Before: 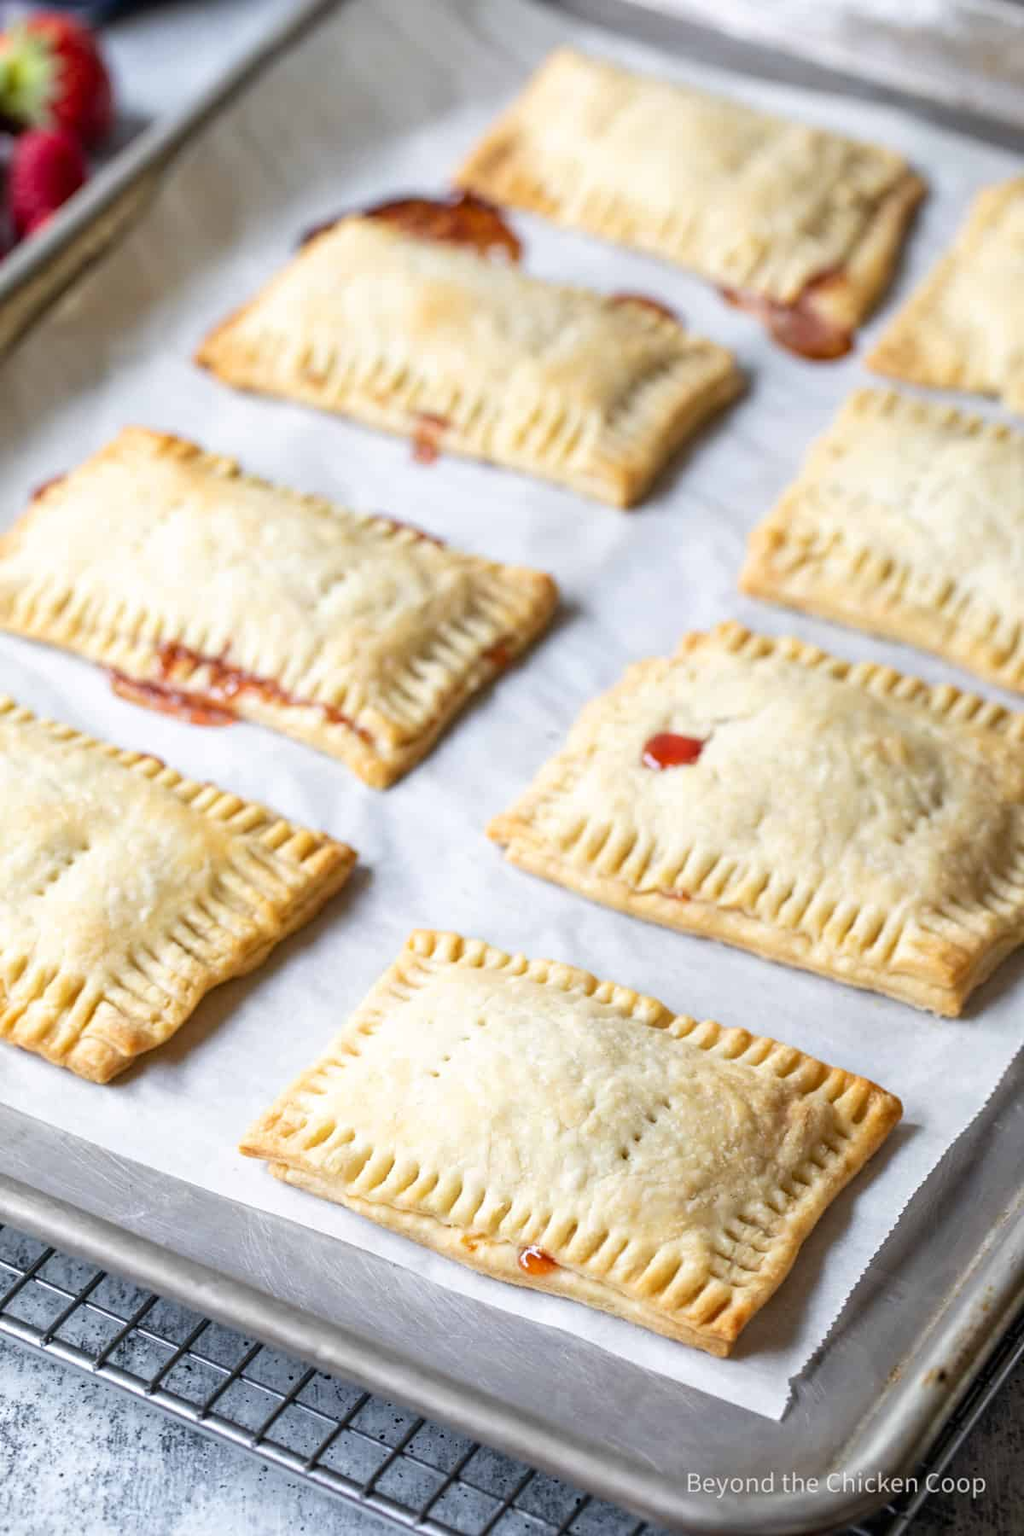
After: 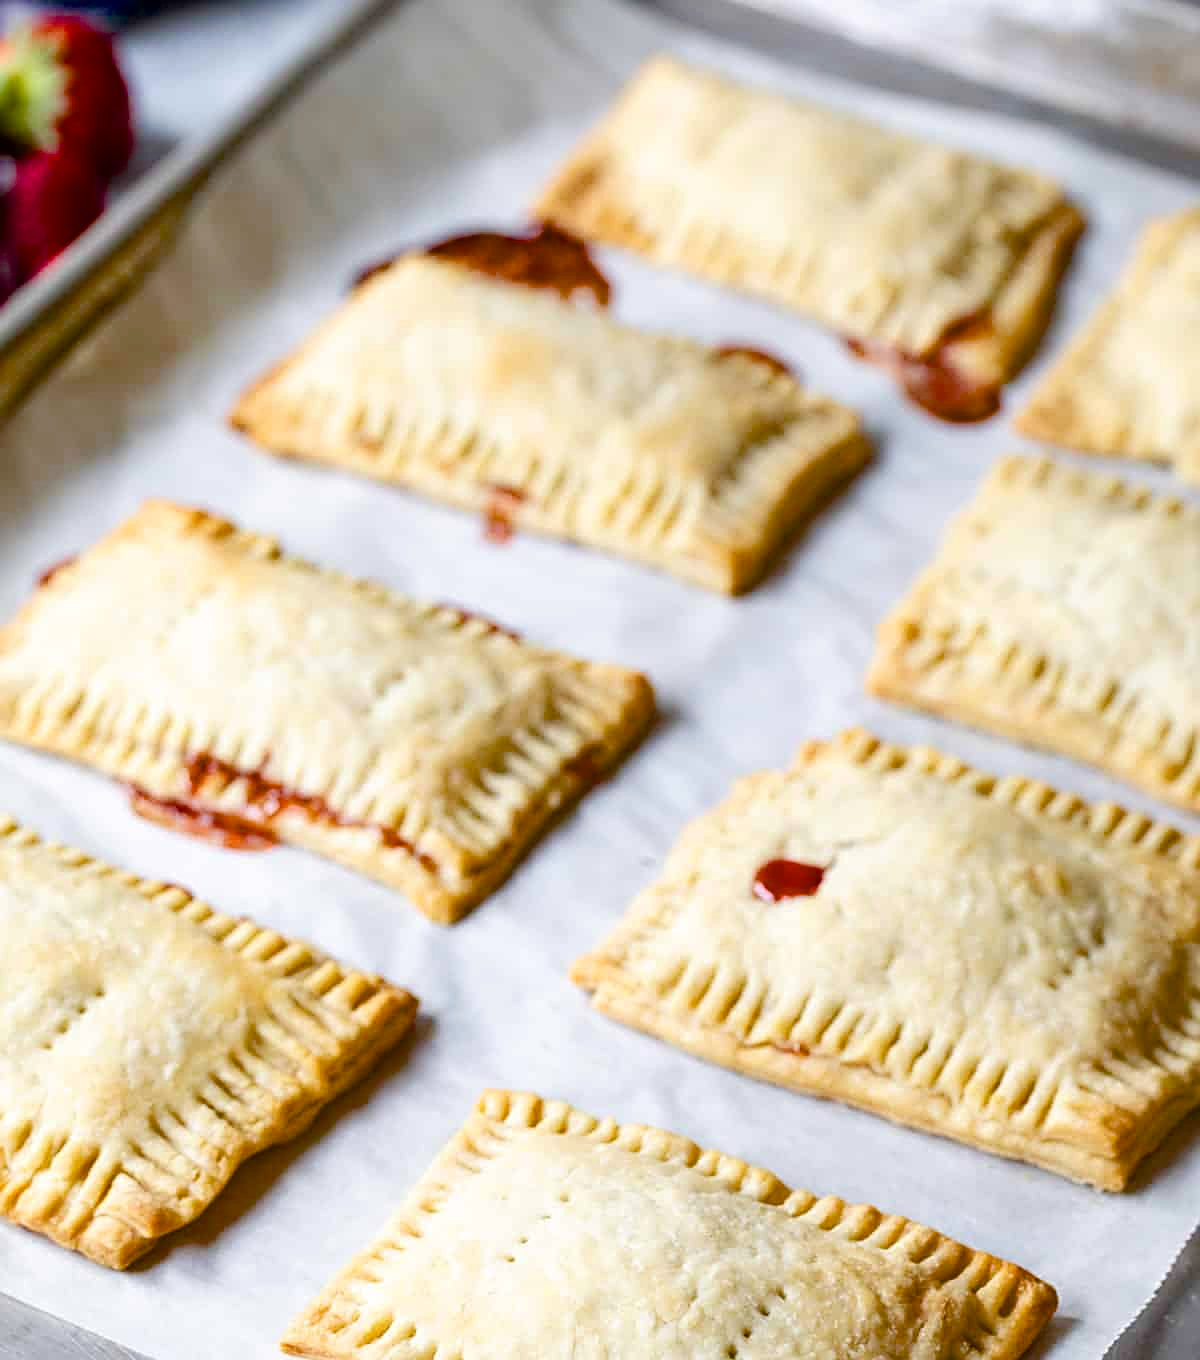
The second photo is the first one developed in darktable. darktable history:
sharpen: on, module defaults
crop: bottom 24.421%
color balance rgb: perceptual saturation grading › global saturation 20%, perceptual saturation grading › highlights -25.467%, perceptual saturation grading › shadows 49.958%, global vibrance 16.55%, saturation formula JzAzBz (2021)
